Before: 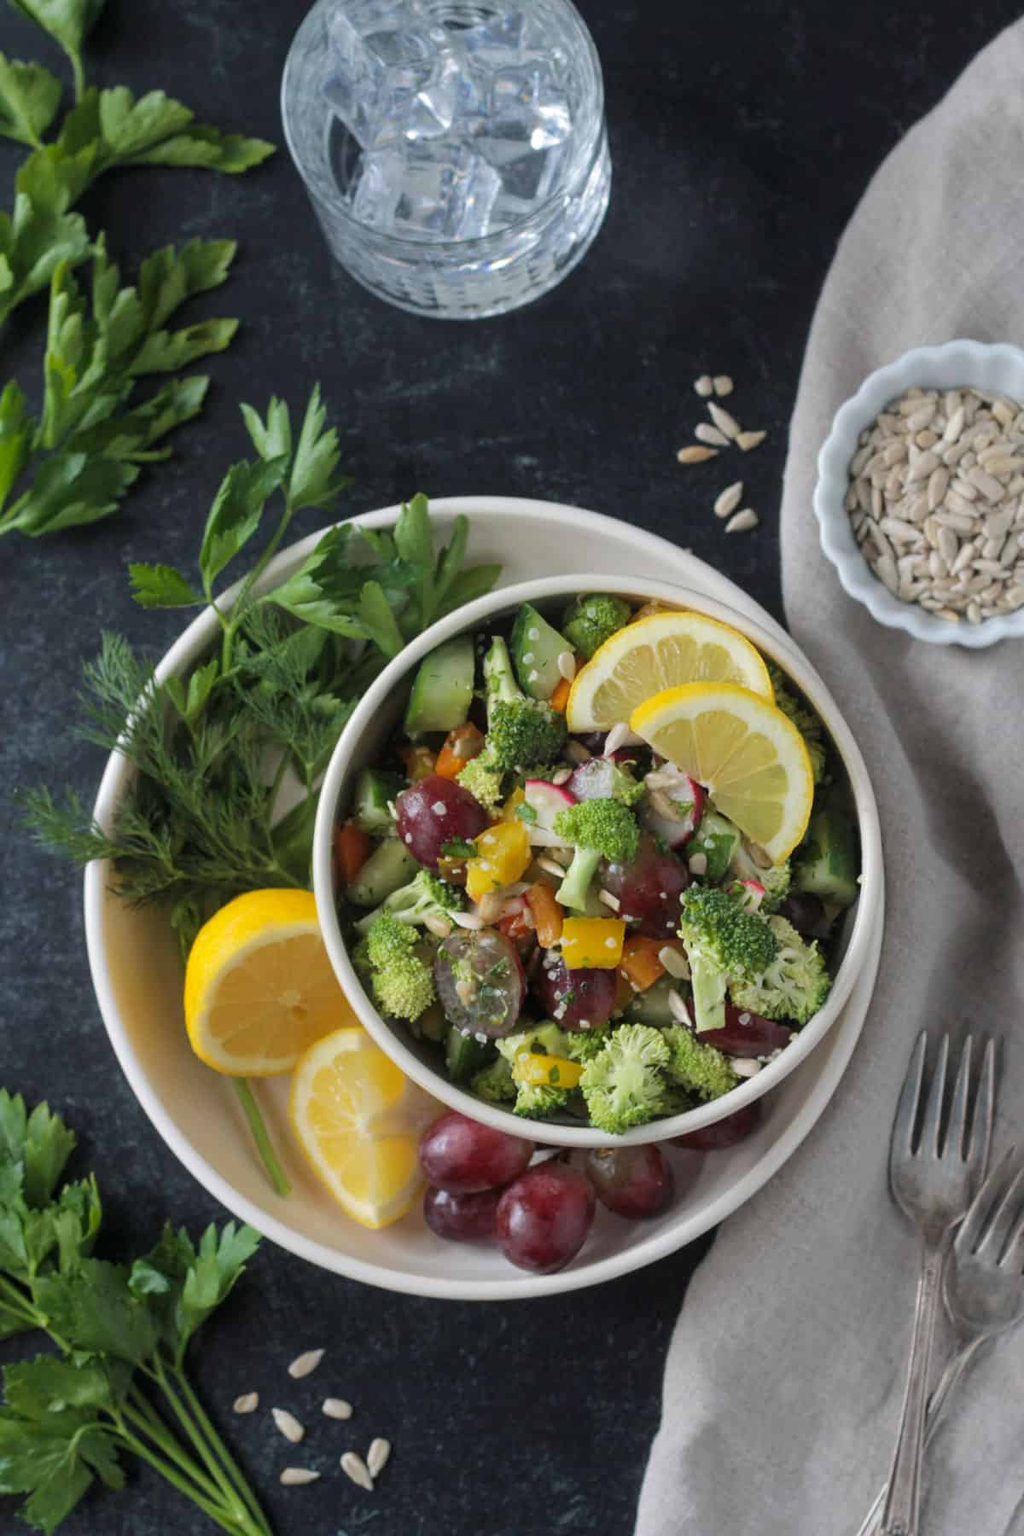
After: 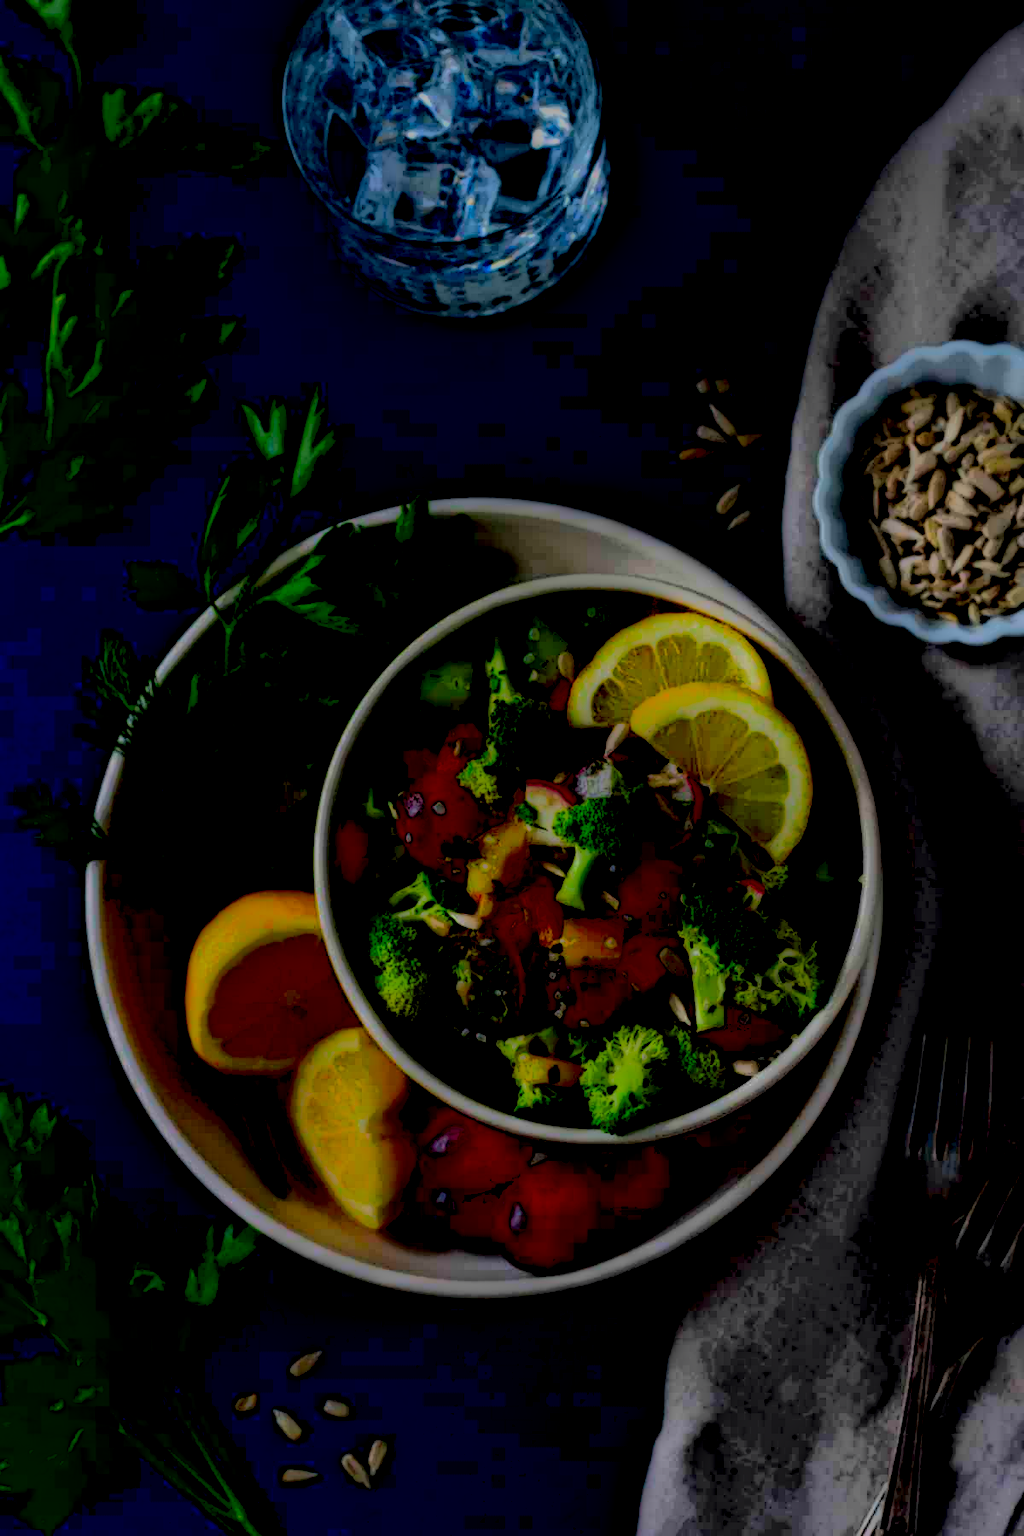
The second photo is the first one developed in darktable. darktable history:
color balance rgb: shadows lift › chroma 2.922%, shadows lift › hue 279.8°, perceptual saturation grading › global saturation 20%, perceptual saturation grading › highlights -25.513%, perceptual saturation grading › shadows 49.777%, global vibrance 20%
contrast brightness saturation: contrast 0.759, brightness -0.995, saturation 0.991
shadows and highlights: on, module defaults
tone equalizer: on, module defaults
local contrast: highlights 2%, shadows 221%, detail 164%, midtone range 0.003
